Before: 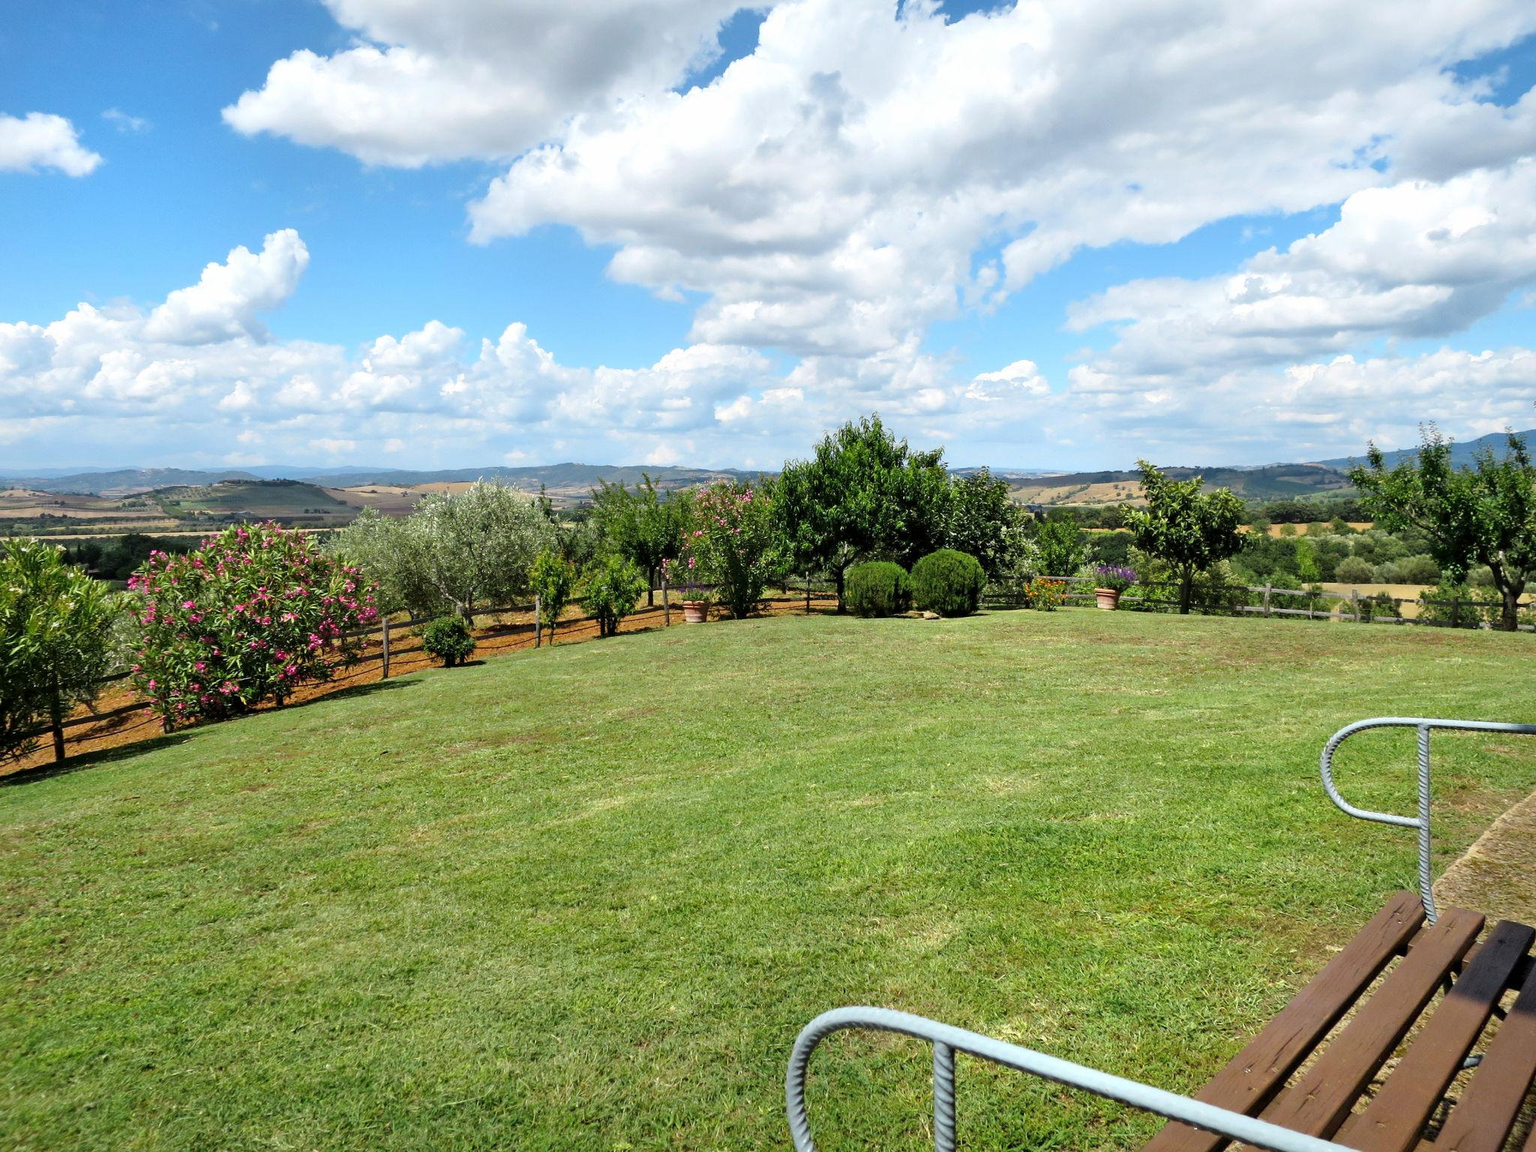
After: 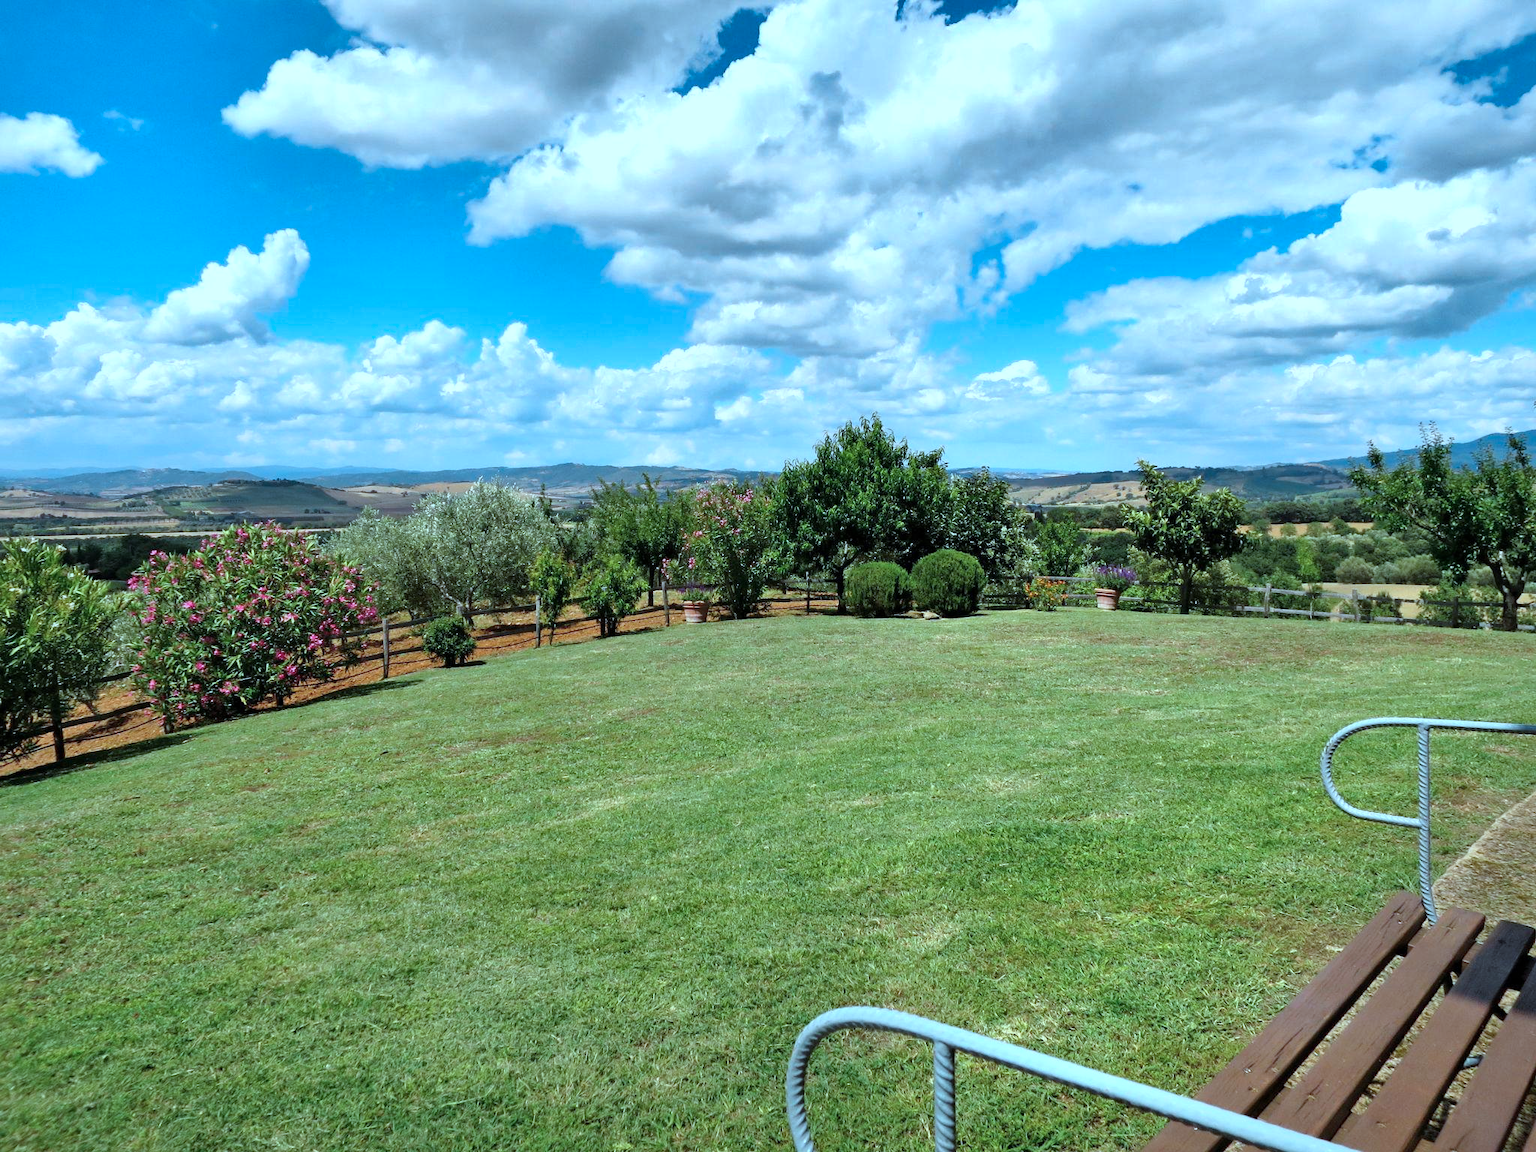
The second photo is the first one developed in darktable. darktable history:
shadows and highlights: low approximation 0.01, soften with gaussian
color correction: highlights a* -9.73, highlights b* -21.22
